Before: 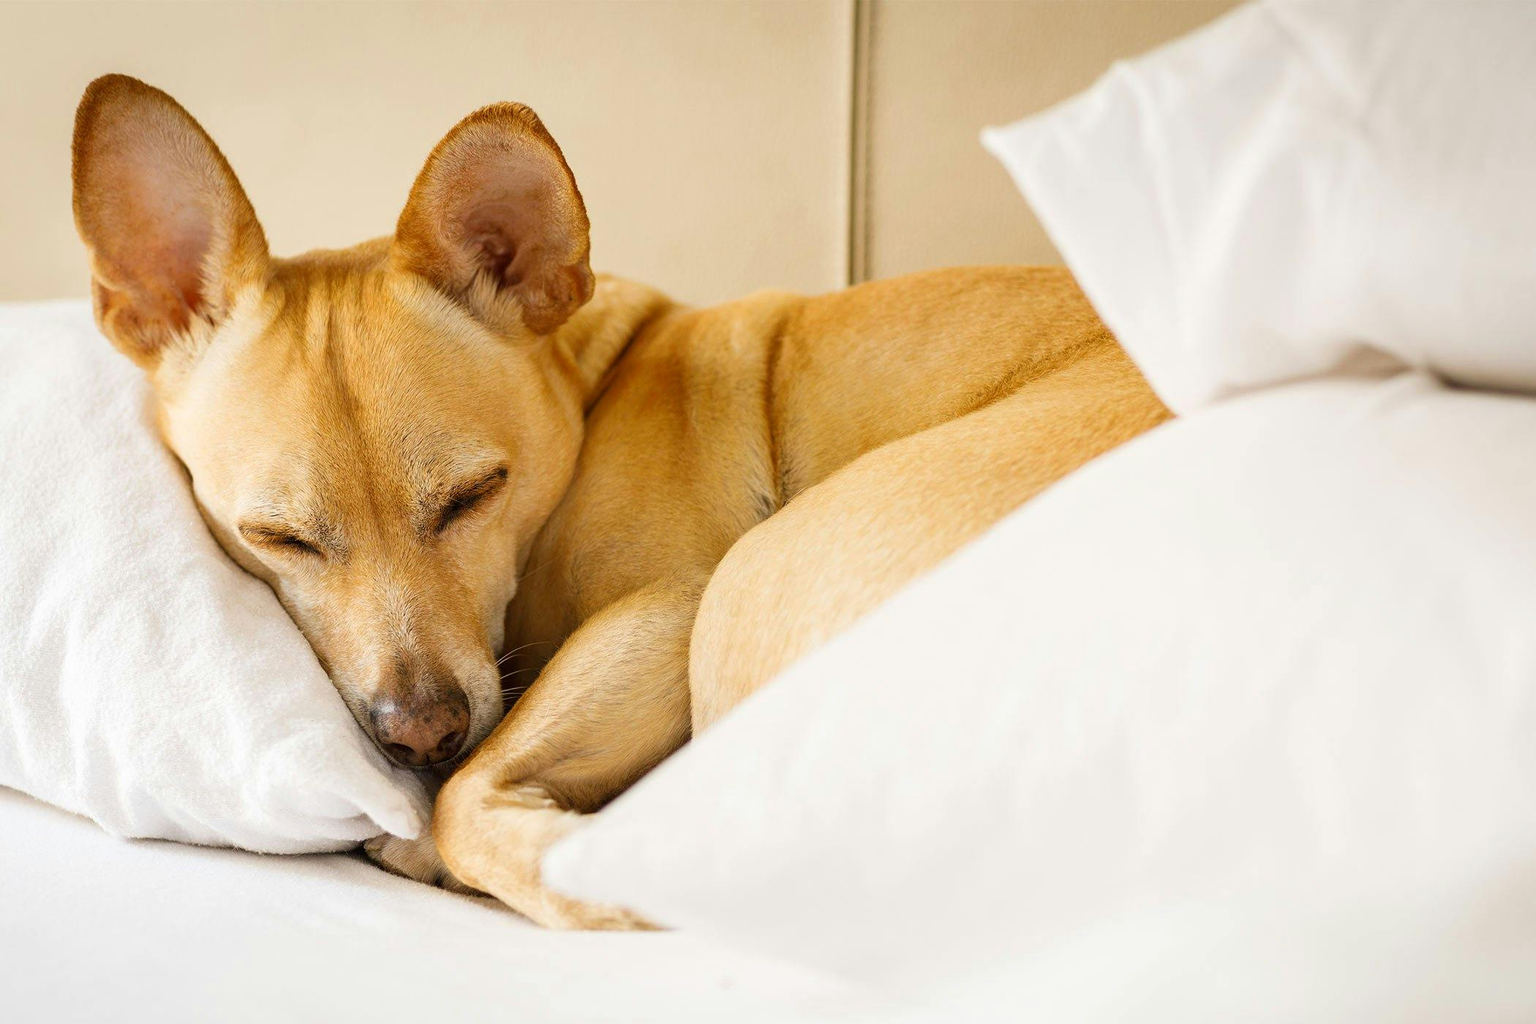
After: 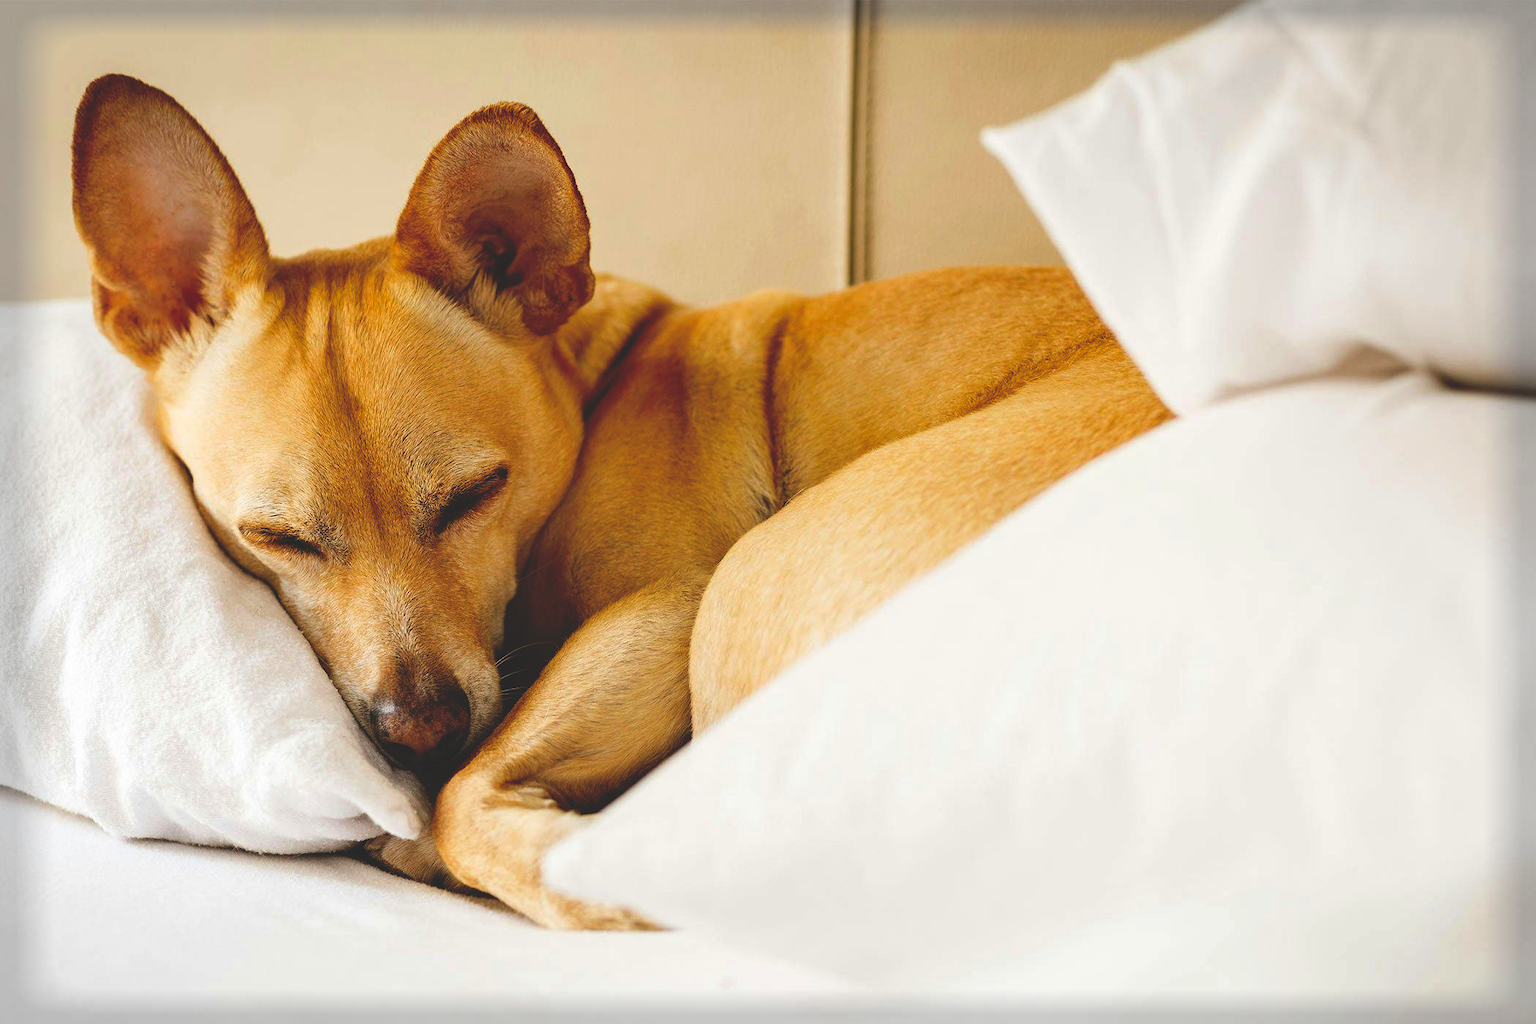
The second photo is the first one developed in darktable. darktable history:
tone equalizer: edges refinement/feathering 500, mask exposure compensation -1.57 EV, preserve details no
vignetting: fall-off start 93.06%, fall-off radius 5.01%, brightness -0.339, automatic ratio true, width/height ratio 1.332, shape 0.047
base curve: curves: ch0 [(0, 0.02) (0.083, 0.036) (1, 1)], preserve colors none
